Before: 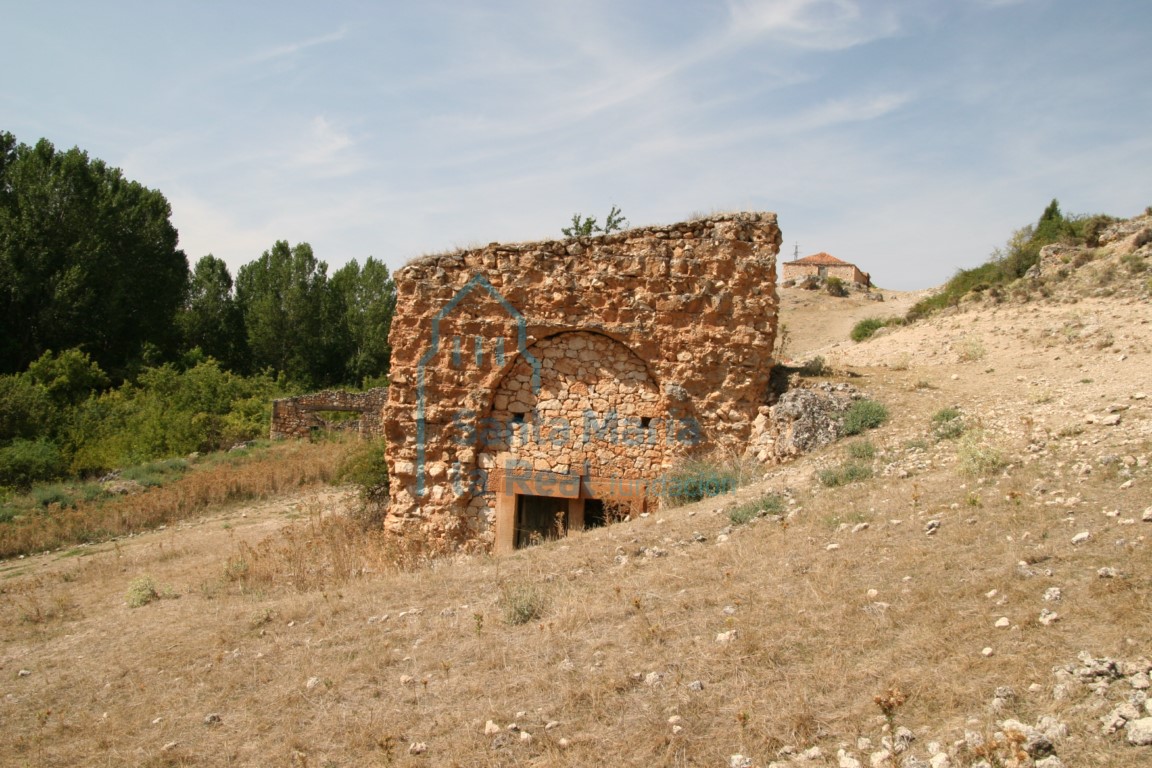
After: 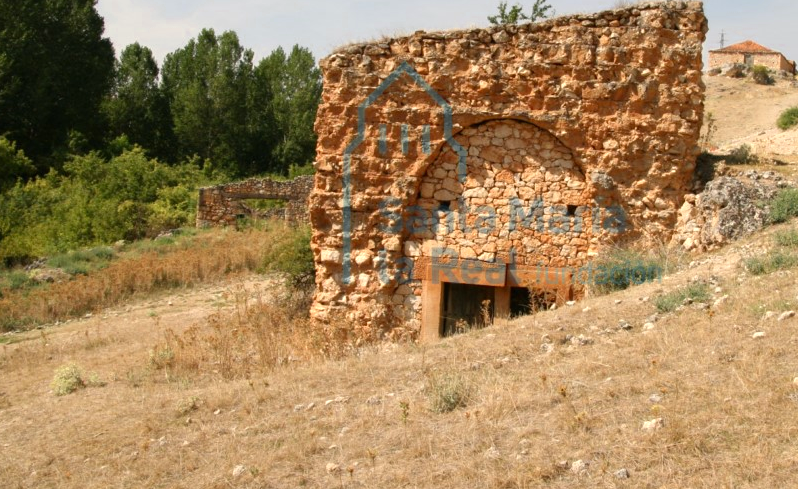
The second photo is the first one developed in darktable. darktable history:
crop: left 6.488%, top 27.668%, right 24.183%, bottom 8.656%
color zones: curves: ch0 [(0.004, 0.305) (0.261, 0.623) (0.389, 0.399) (0.708, 0.571) (0.947, 0.34)]; ch1 [(0.025, 0.645) (0.229, 0.584) (0.326, 0.551) (0.484, 0.262) (0.757, 0.643)]
